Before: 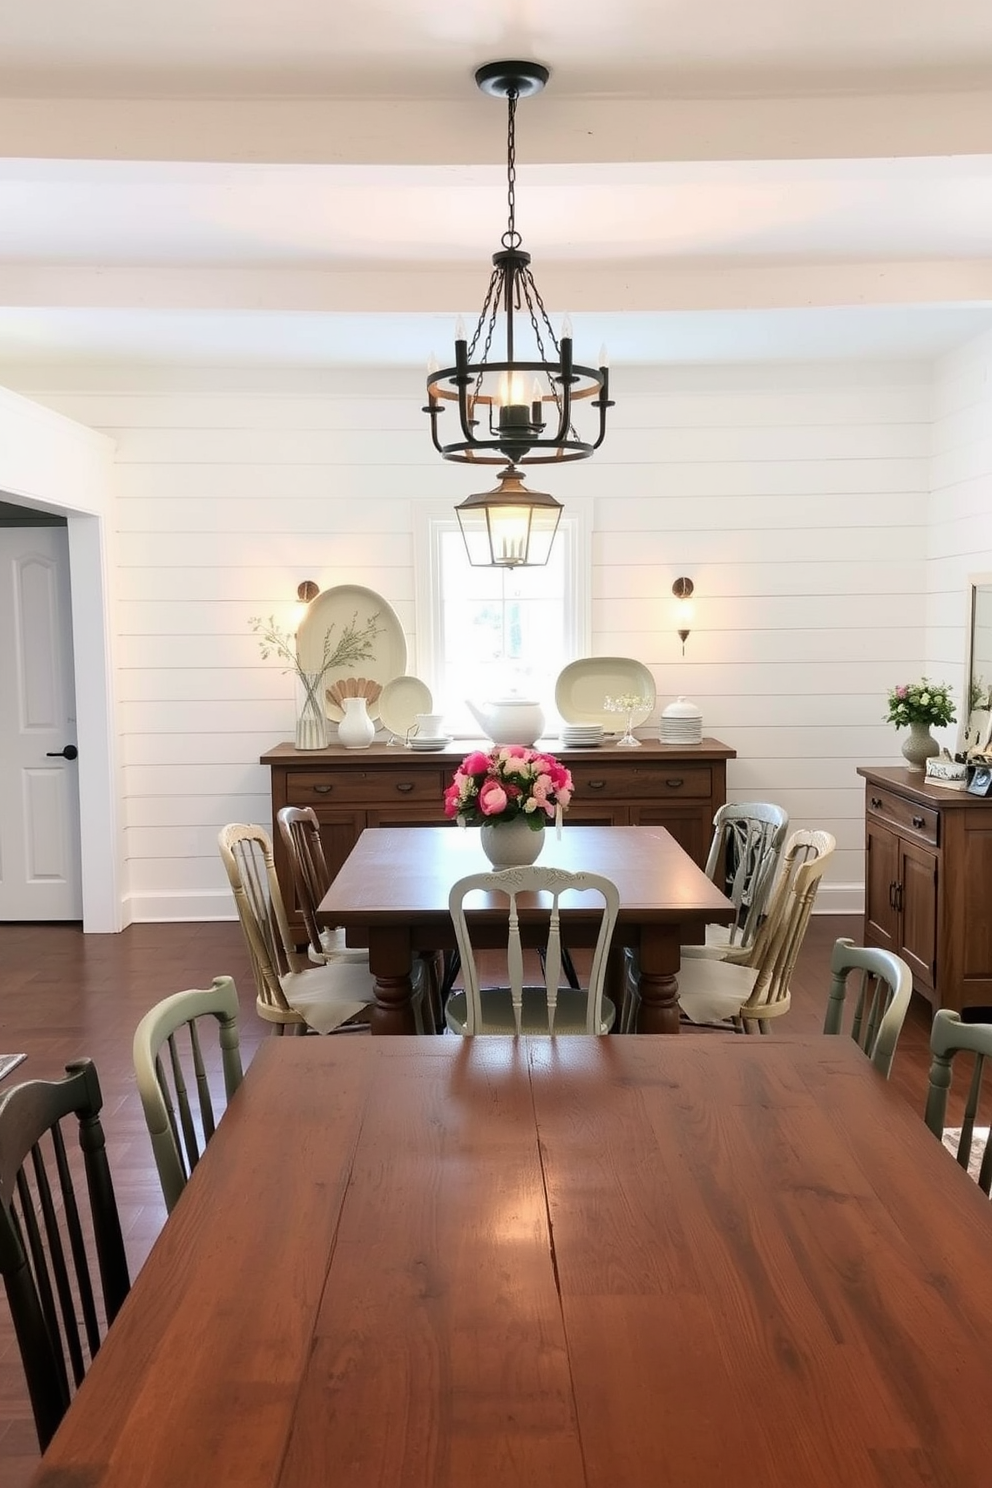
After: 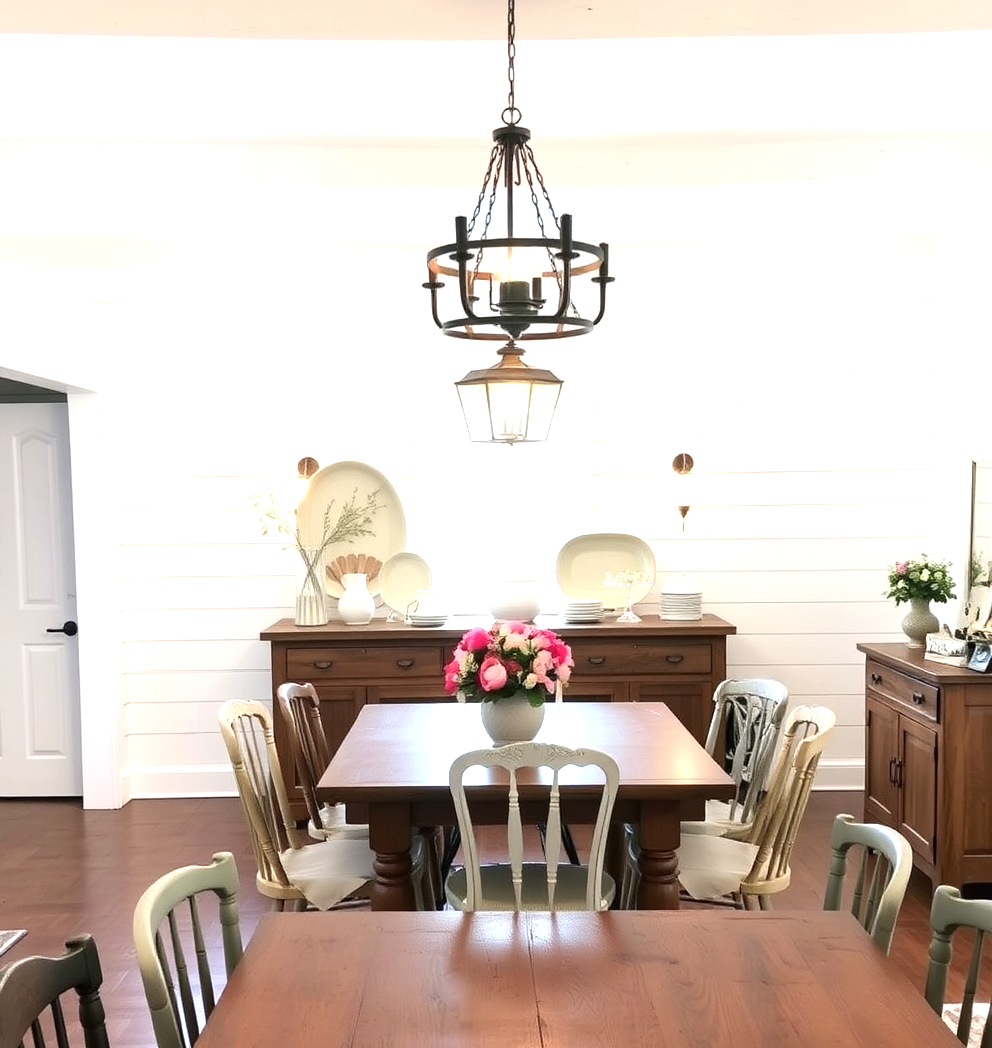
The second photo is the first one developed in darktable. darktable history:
exposure: exposure 0.727 EV, compensate exposure bias true, compensate highlight preservation false
crop and rotate: top 8.374%, bottom 21.135%
